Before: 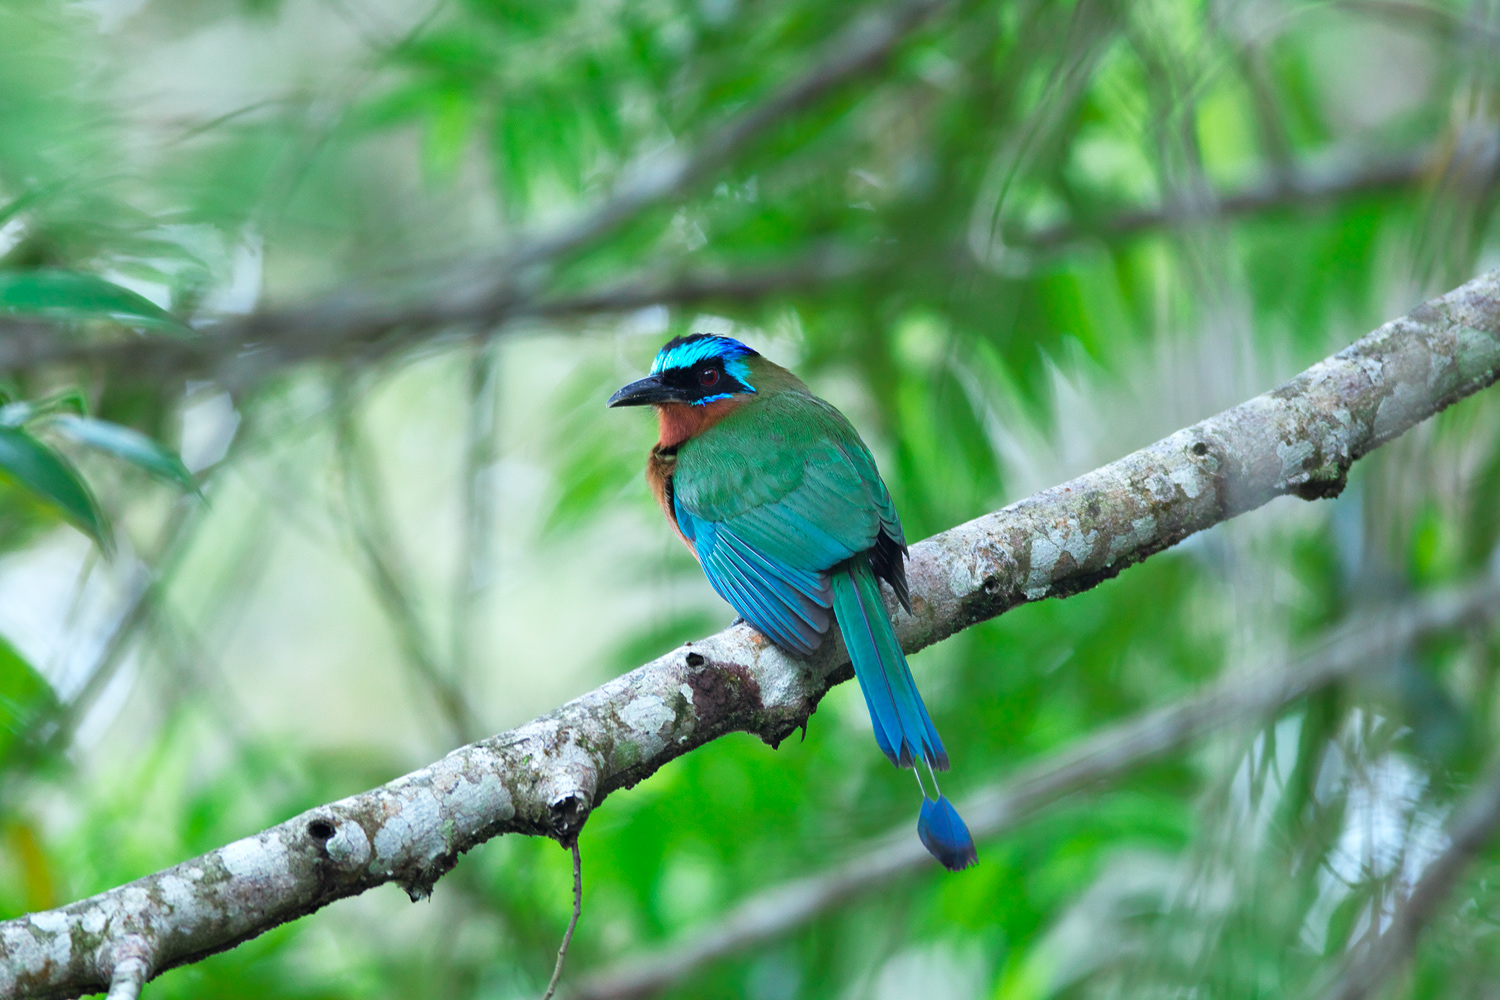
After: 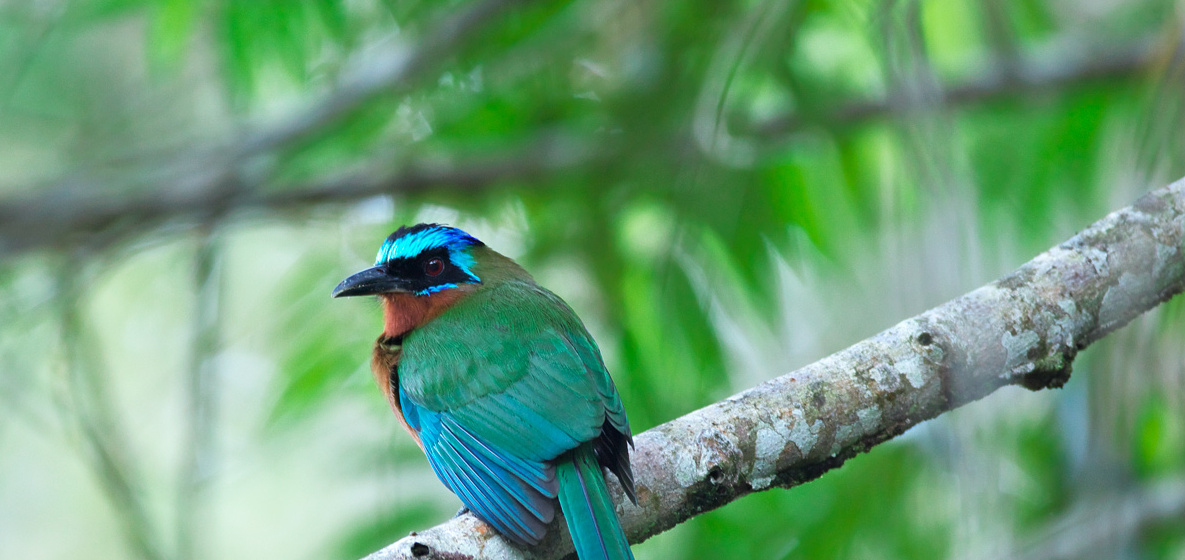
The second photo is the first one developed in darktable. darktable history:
crop: left 18.393%, top 11.092%, right 2.561%, bottom 32.842%
